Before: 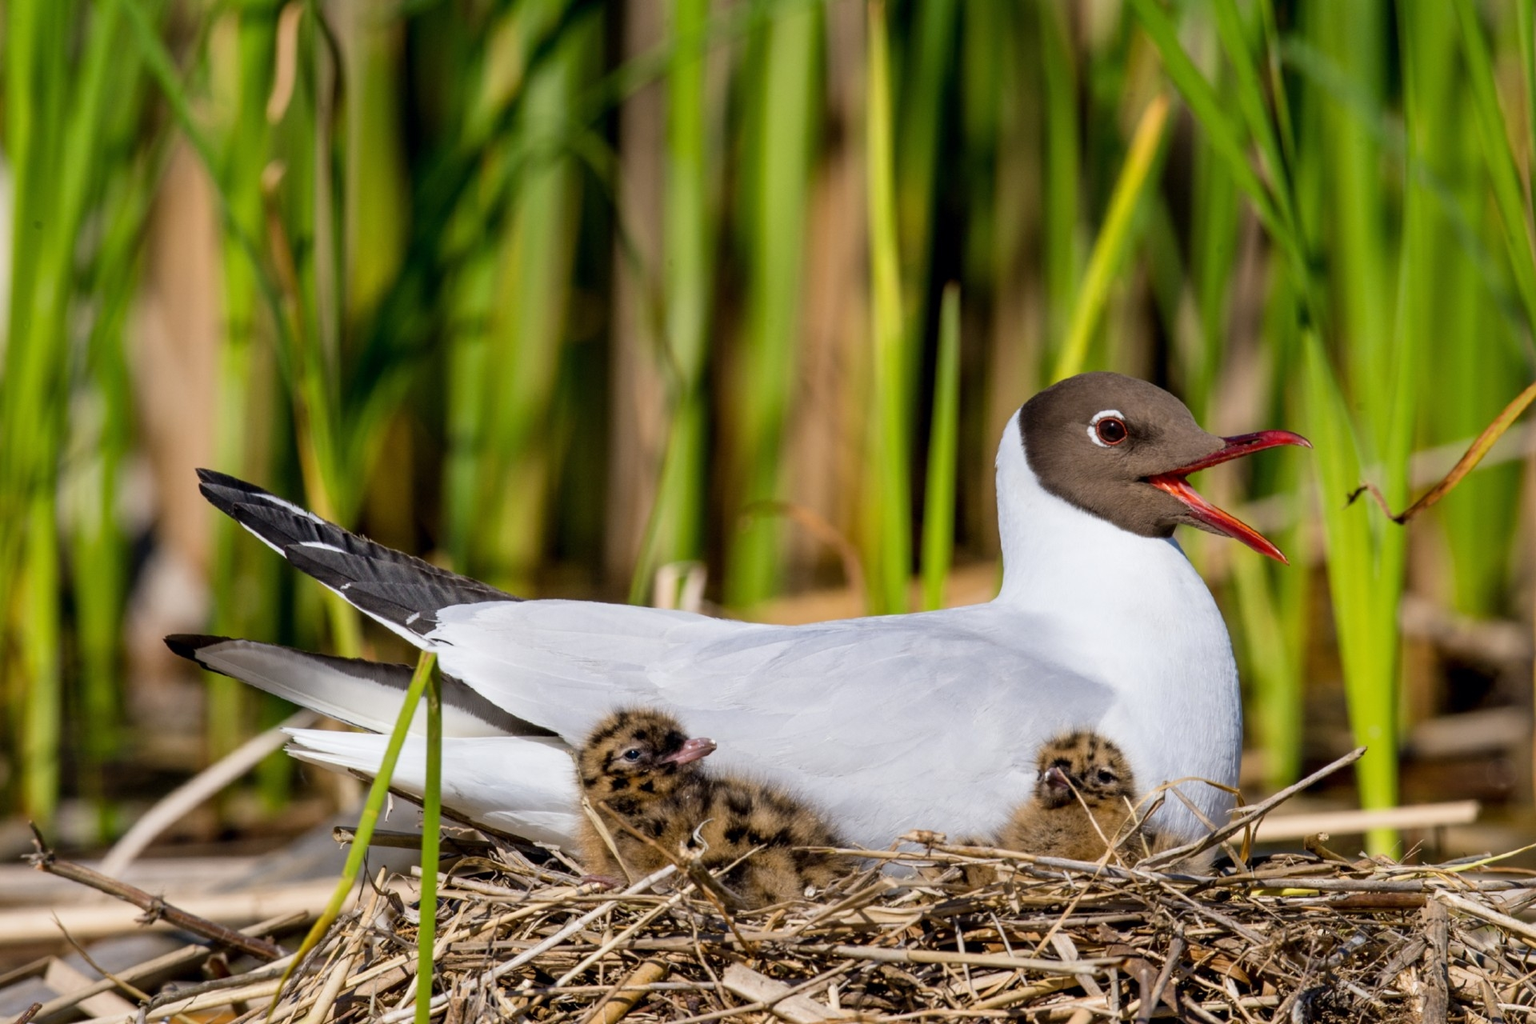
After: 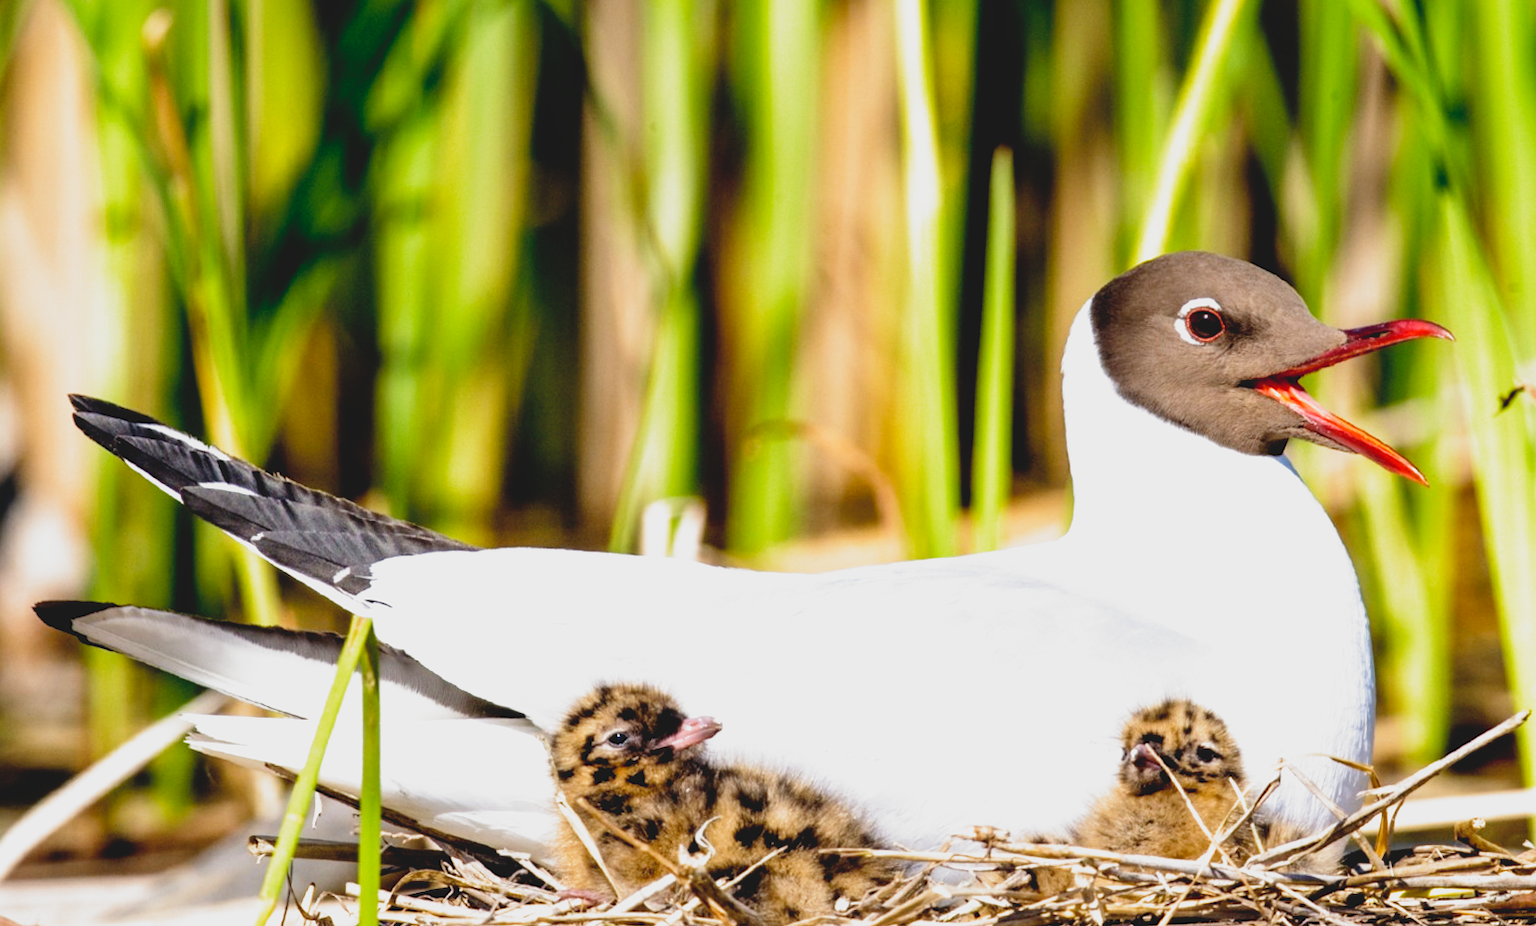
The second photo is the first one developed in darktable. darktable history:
crop: left 9.712%, top 16.928%, right 10.845%, bottom 12.332%
filmic rgb: middle gray luminance 8.8%, black relative exposure -6.3 EV, white relative exposure 2.7 EV, threshold 6 EV, target black luminance 0%, hardness 4.74, latitude 73.47%, contrast 1.332, shadows ↔ highlights balance 10.13%, add noise in highlights 0, preserve chrominance no, color science v3 (2019), use custom middle-gray values true, iterations of high-quality reconstruction 0, contrast in highlights soft, enable highlight reconstruction true
rotate and perspective: rotation -1.17°, automatic cropping off
contrast brightness saturation: contrast -0.15, brightness 0.05, saturation -0.12
